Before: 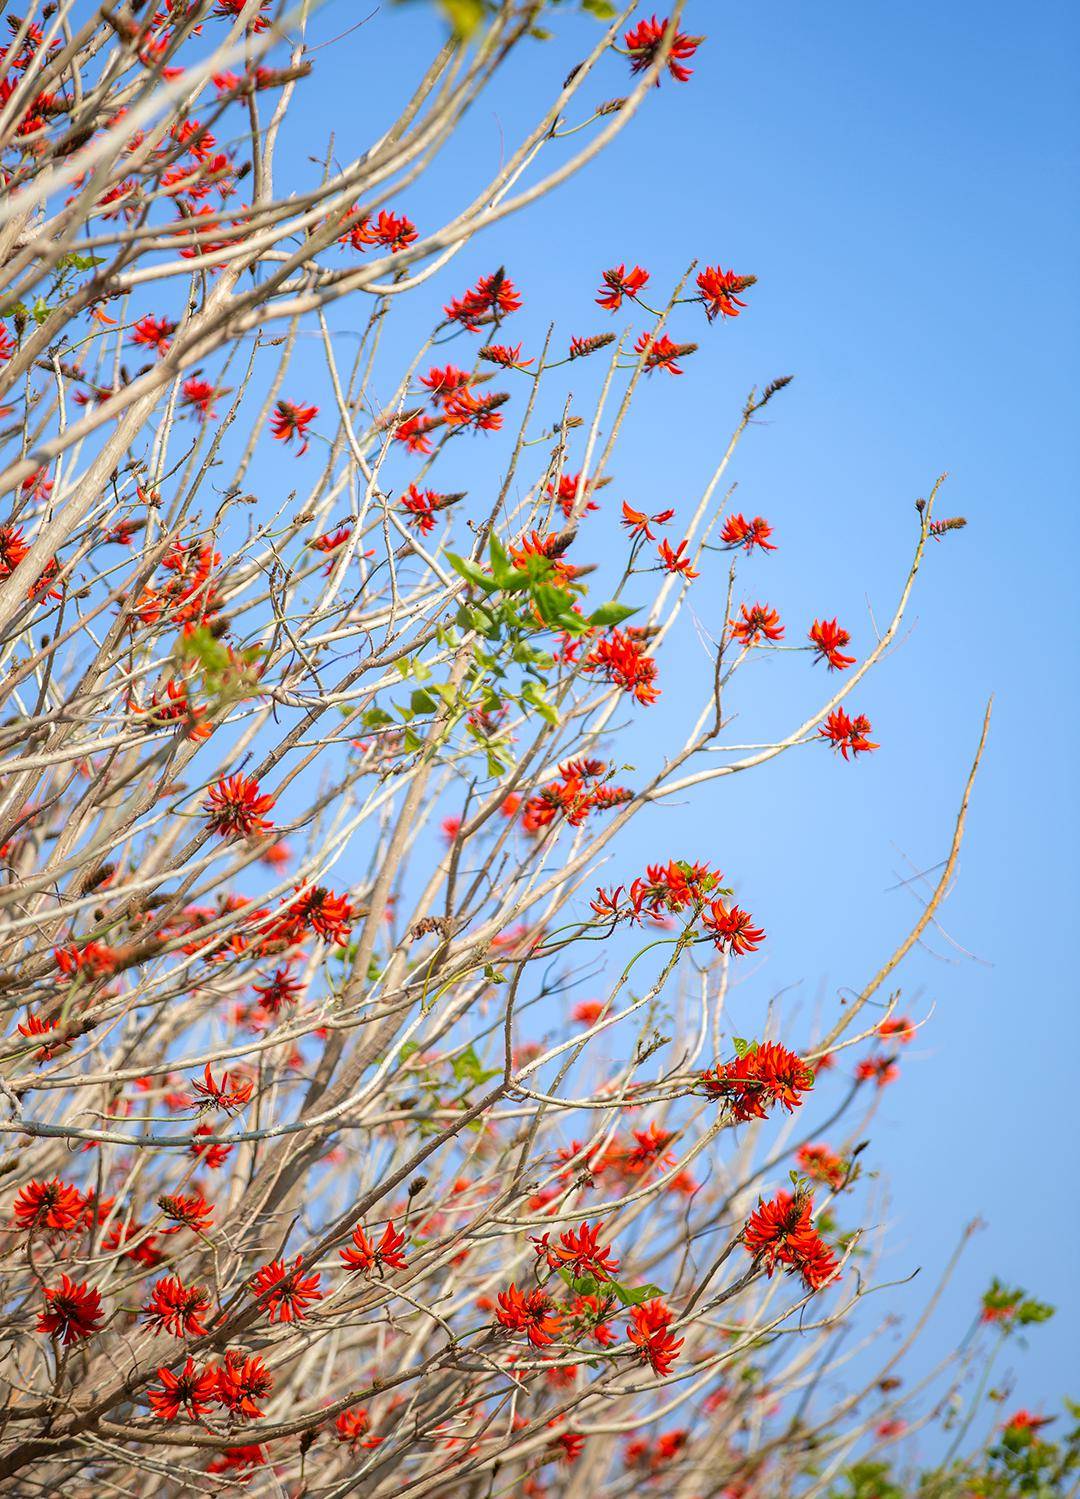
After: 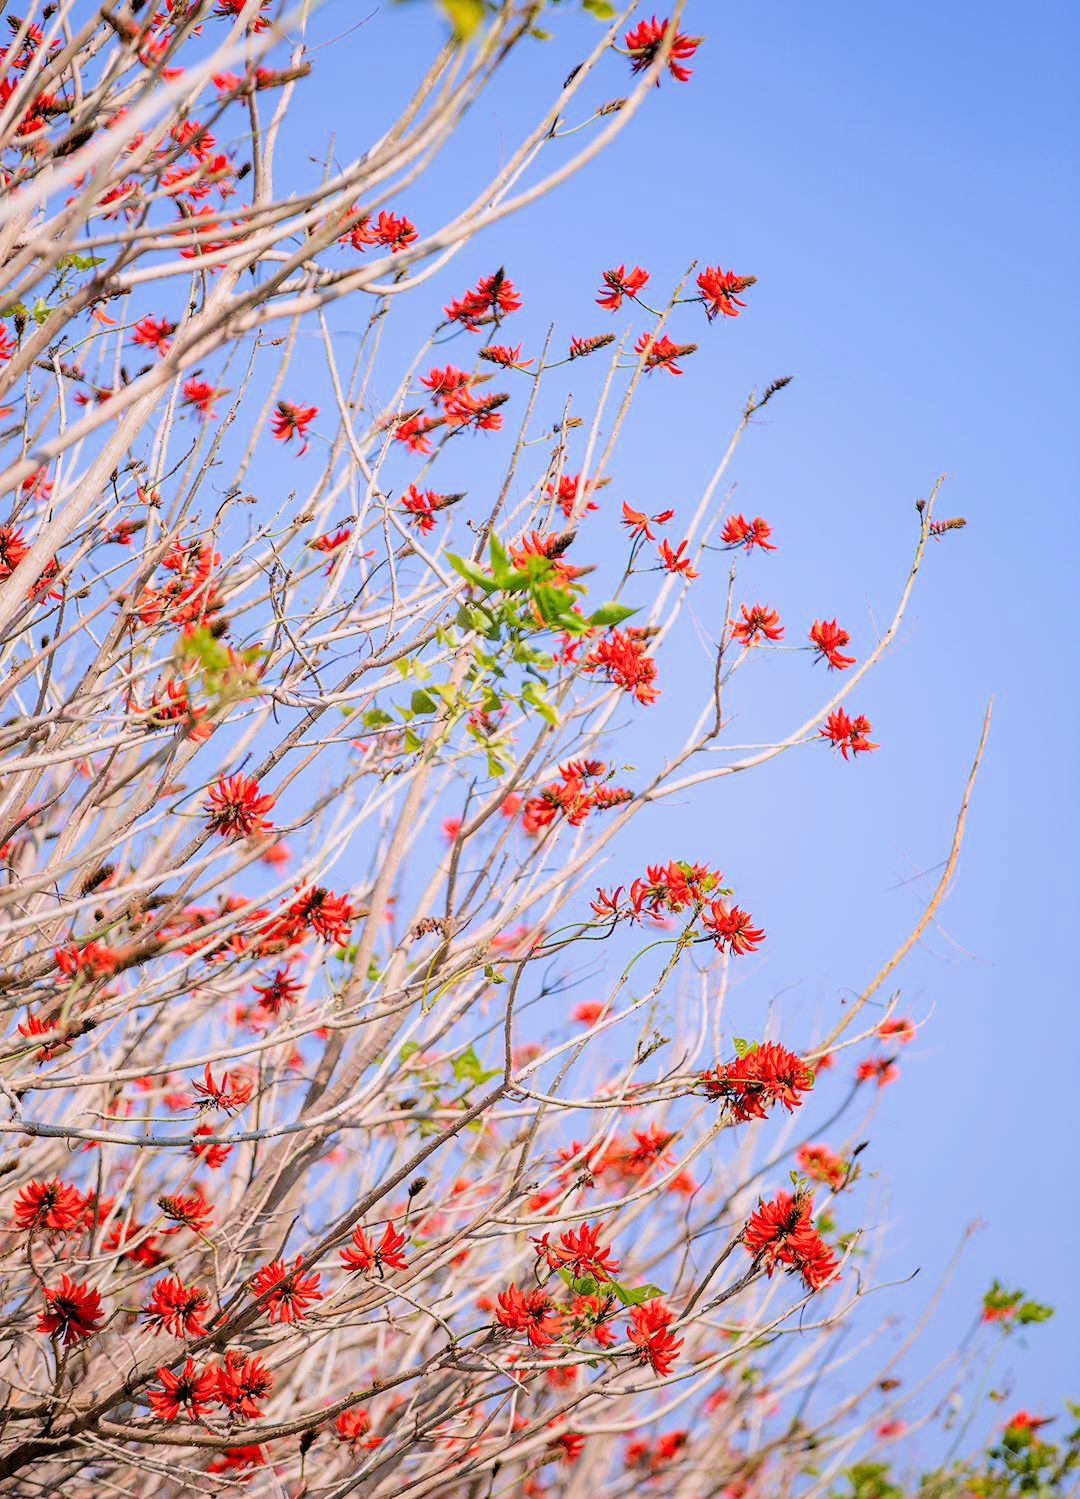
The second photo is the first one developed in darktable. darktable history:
white balance: red 1.066, blue 1.119
exposure: exposure 0.485 EV, compensate highlight preservation false
filmic rgb: black relative exposure -5 EV, hardness 2.88, contrast 1.1
